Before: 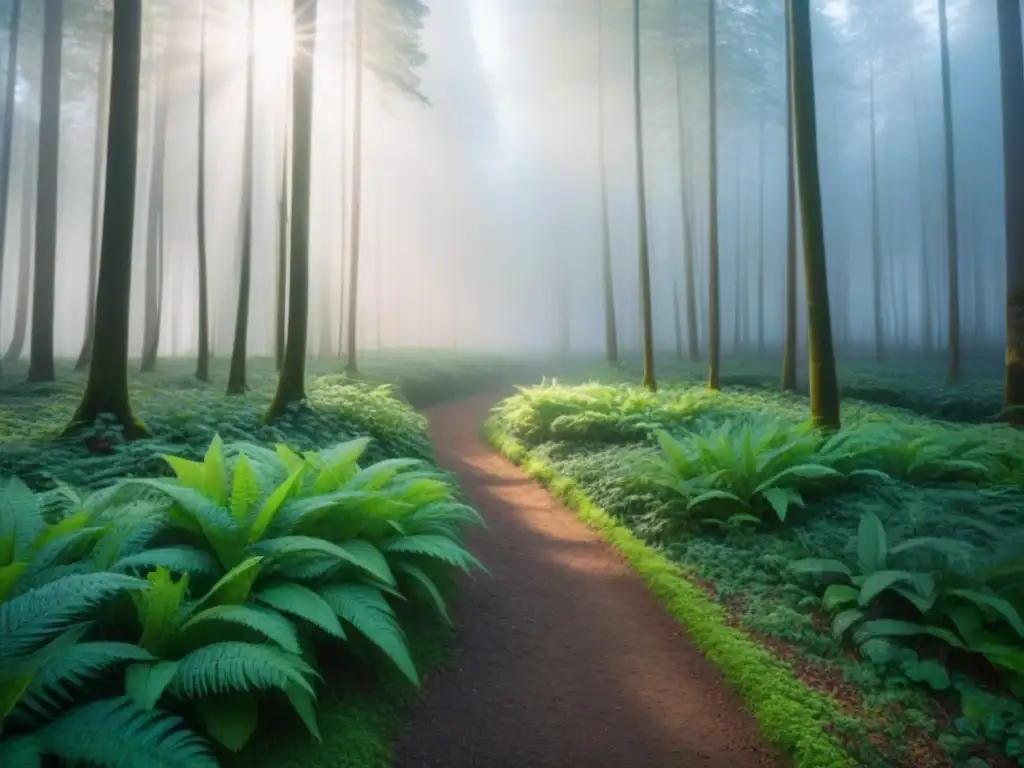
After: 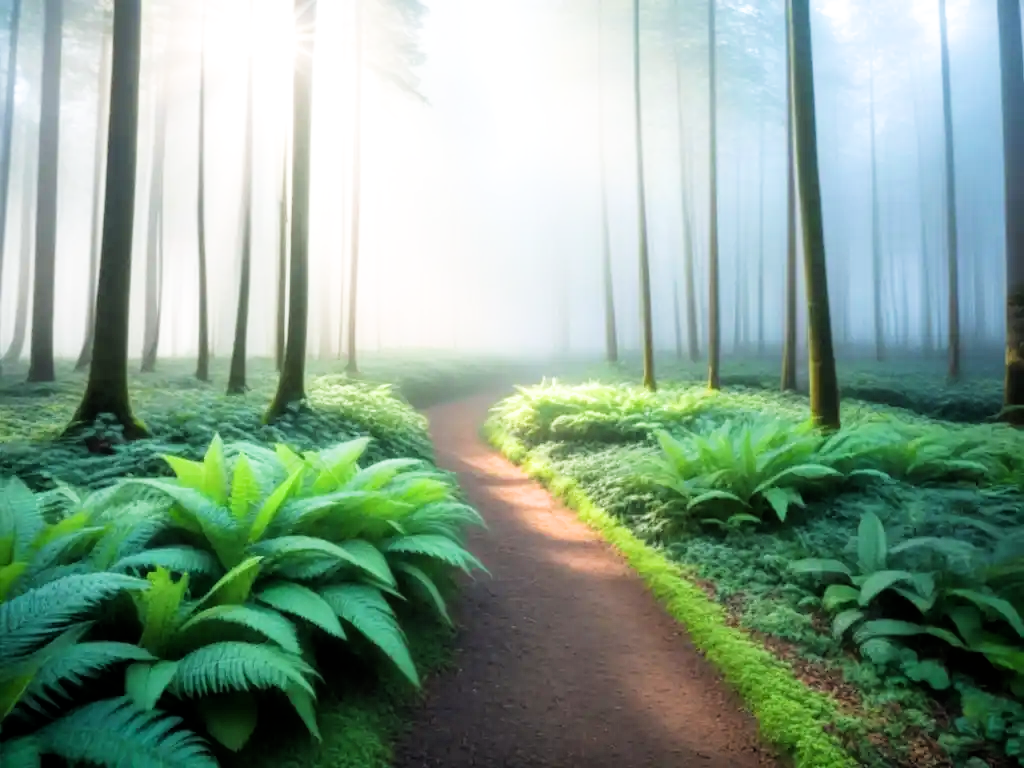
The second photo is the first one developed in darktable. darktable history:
exposure: black level correction 0, exposure 1.001 EV, compensate exposure bias true, compensate highlight preservation false
filmic rgb: black relative exposure -5.05 EV, white relative exposure 3.18 EV, hardness 3.43, contrast 1.192, highlights saturation mix -49.16%, iterations of high-quality reconstruction 0
